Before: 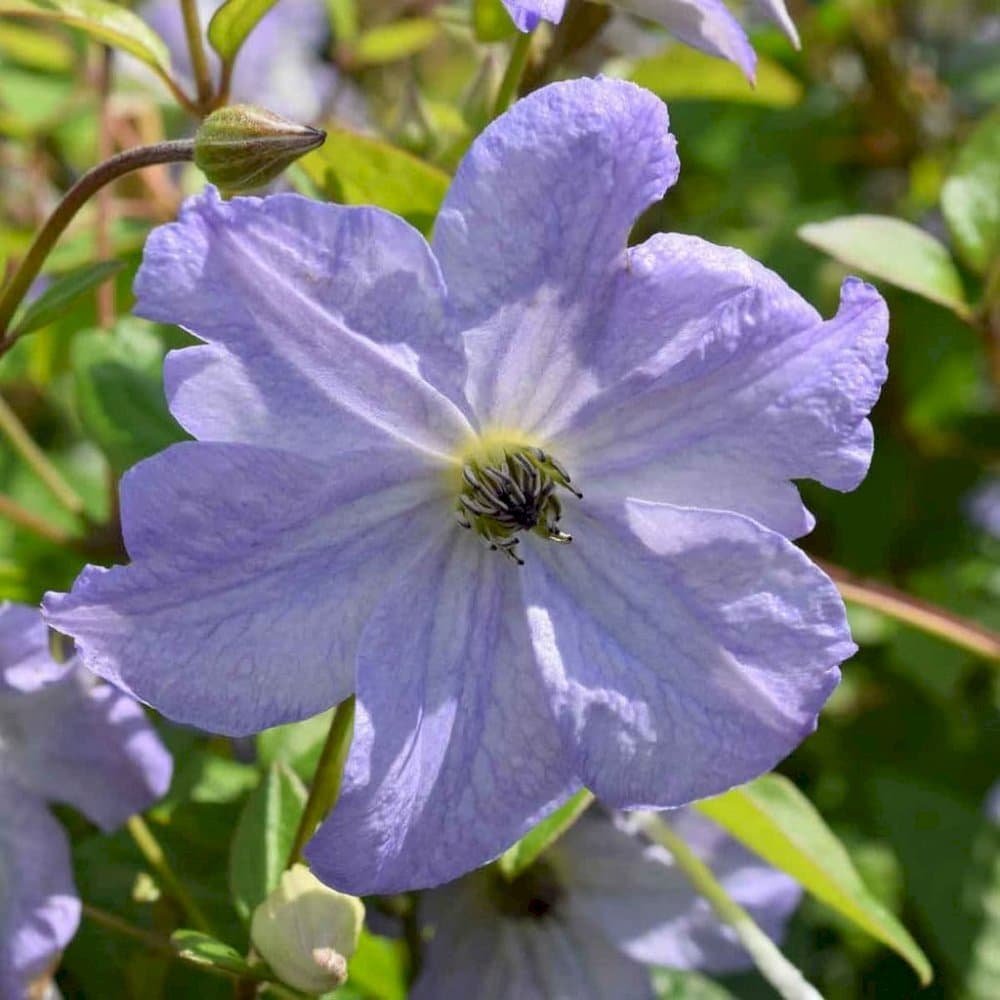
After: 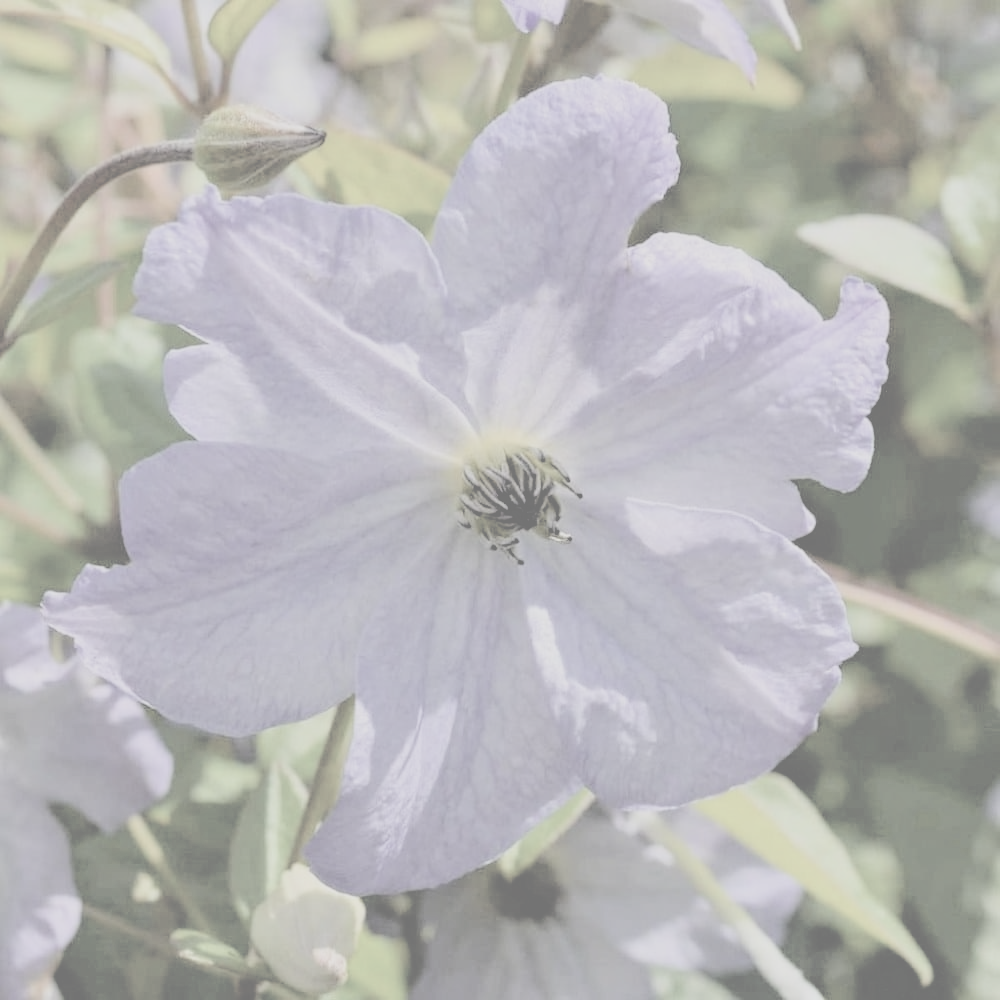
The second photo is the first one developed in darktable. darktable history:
contrast brightness saturation: contrast -0.32, brightness 0.75, saturation -0.78
filmic rgb: black relative exposure -7.92 EV, white relative exposure 4.13 EV, threshold 3 EV, hardness 4.02, latitude 51.22%, contrast 1.013, shadows ↔ highlights balance 5.35%, color science v5 (2021), contrast in shadows safe, contrast in highlights safe, enable highlight reconstruction true
contrast equalizer: octaves 7, y [[0.6 ×6], [0.55 ×6], [0 ×6], [0 ×6], [0 ×6]], mix 0.29
